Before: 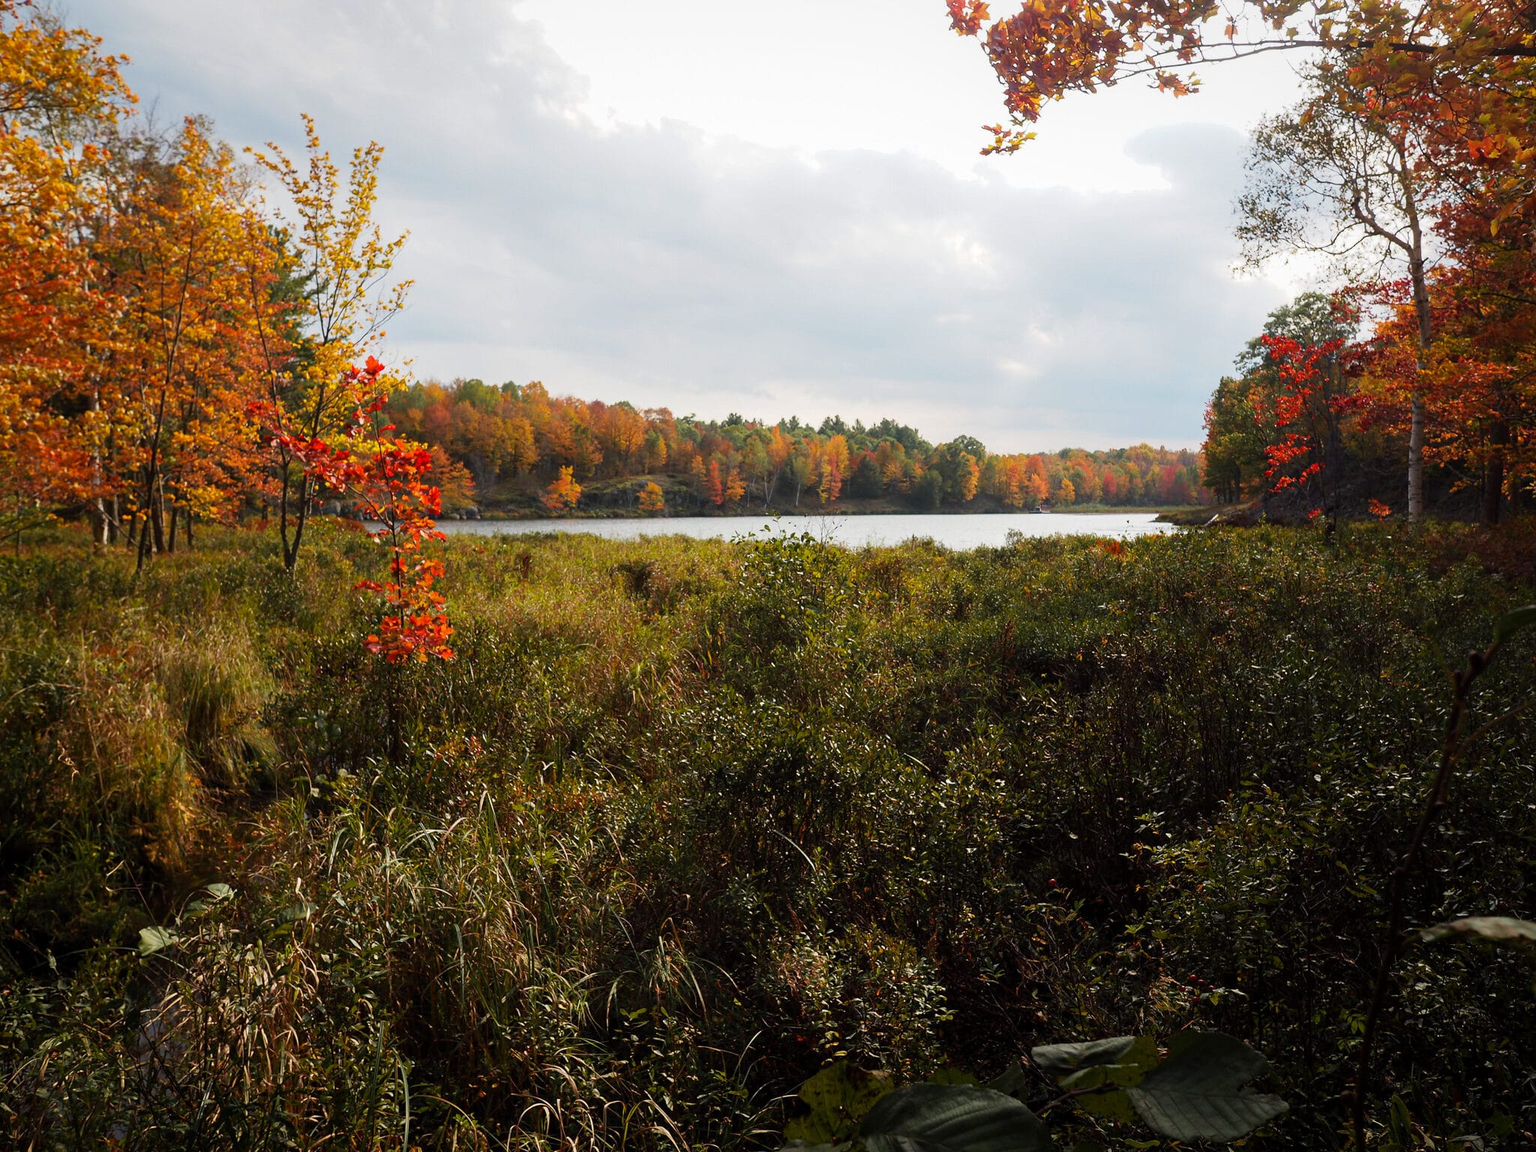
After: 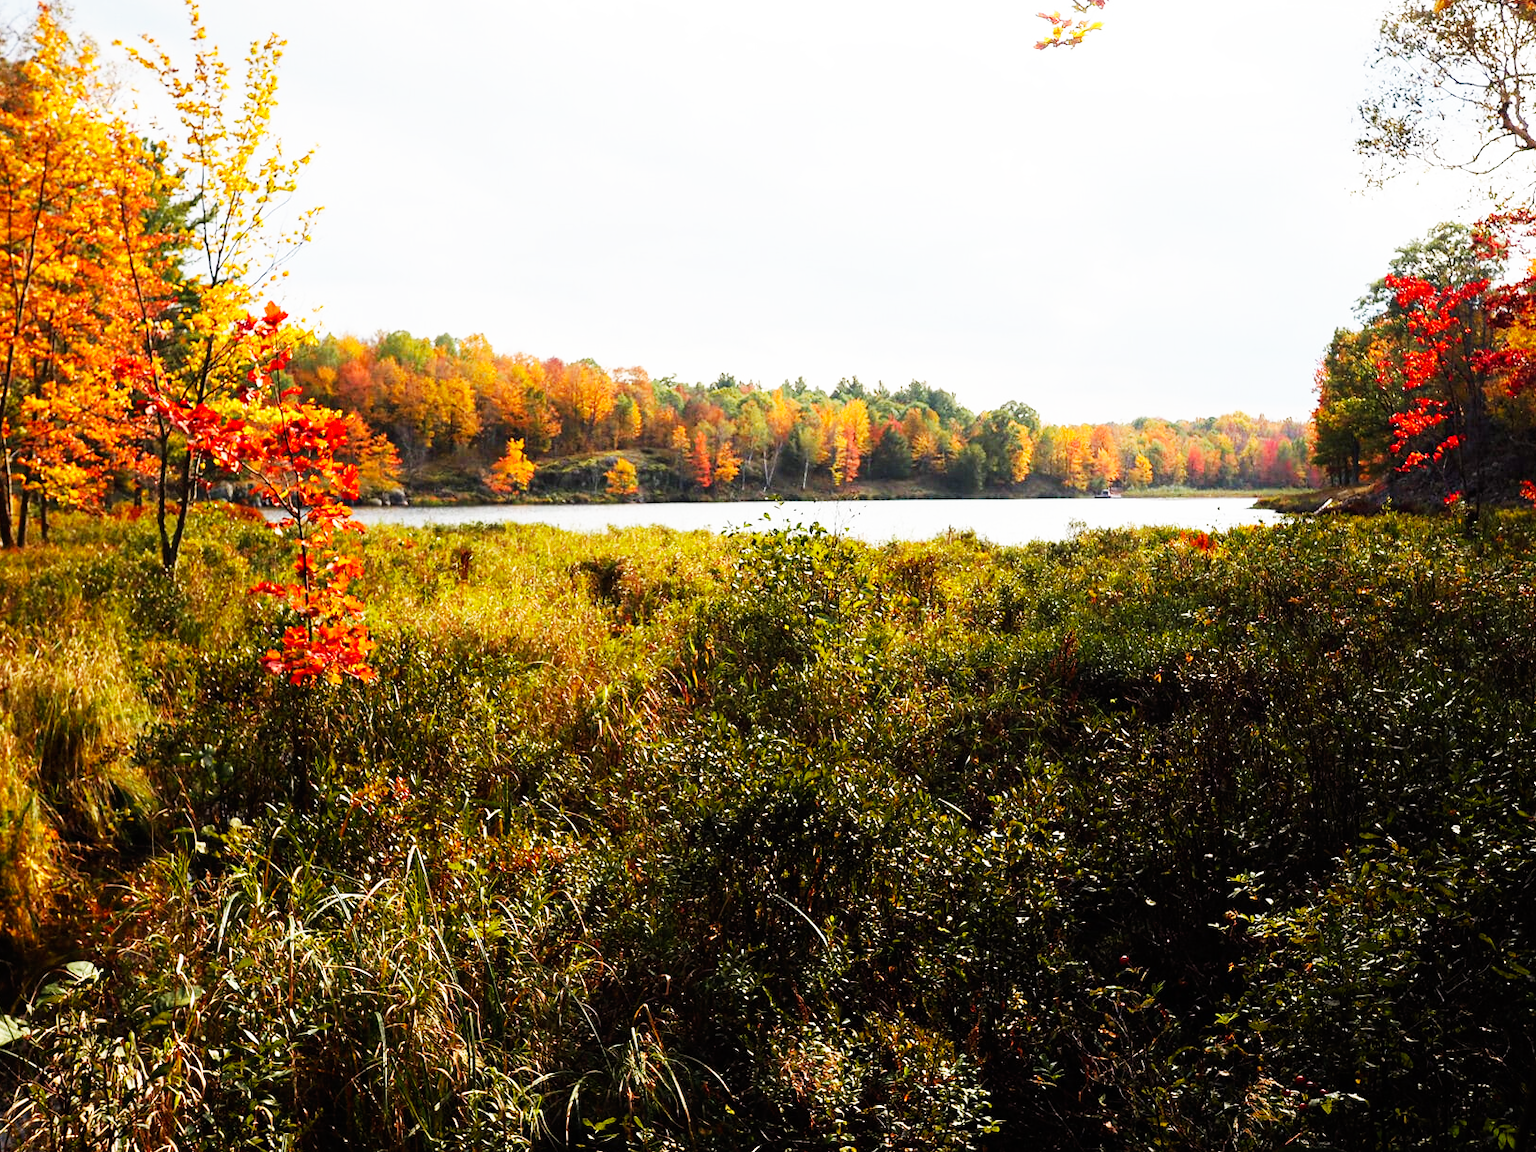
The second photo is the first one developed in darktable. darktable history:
color balance: on, module defaults
base curve: curves: ch0 [(0, 0) (0.007, 0.004) (0.027, 0.03) (0.046, 0.07) (0.207, 0.54) (0.442, 0.872) (0.673, 0.972) (1, 1)], preserve colors none
crop and rotate: left 10.071%, top 10.071%, right 10.02%, bottom 10.02%
